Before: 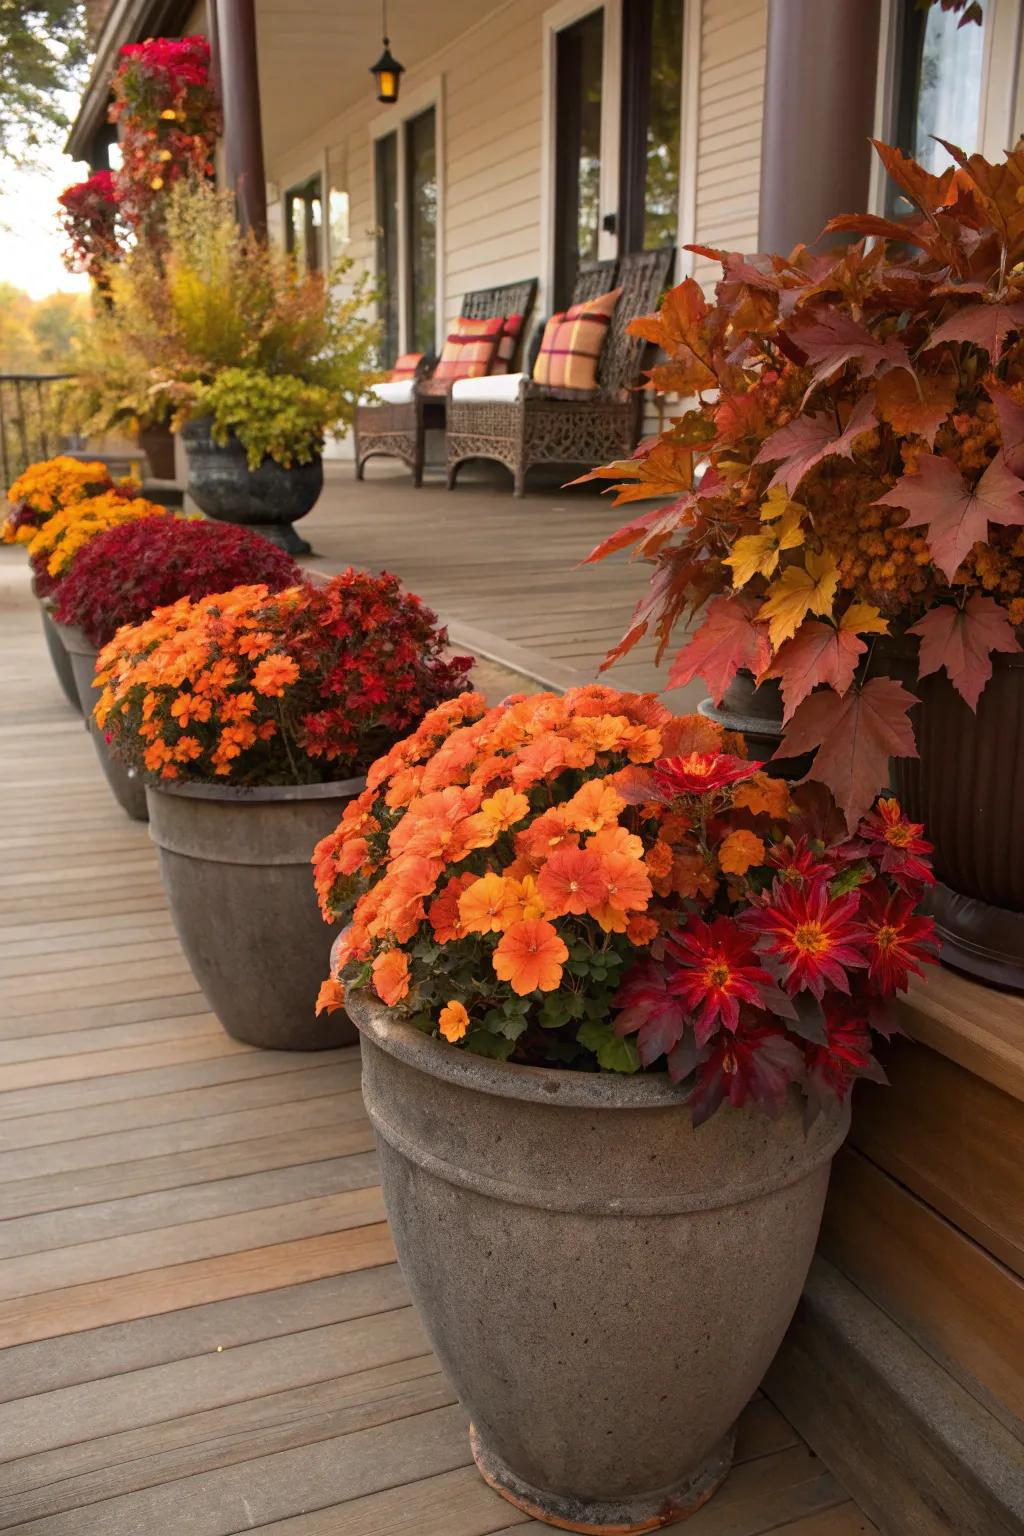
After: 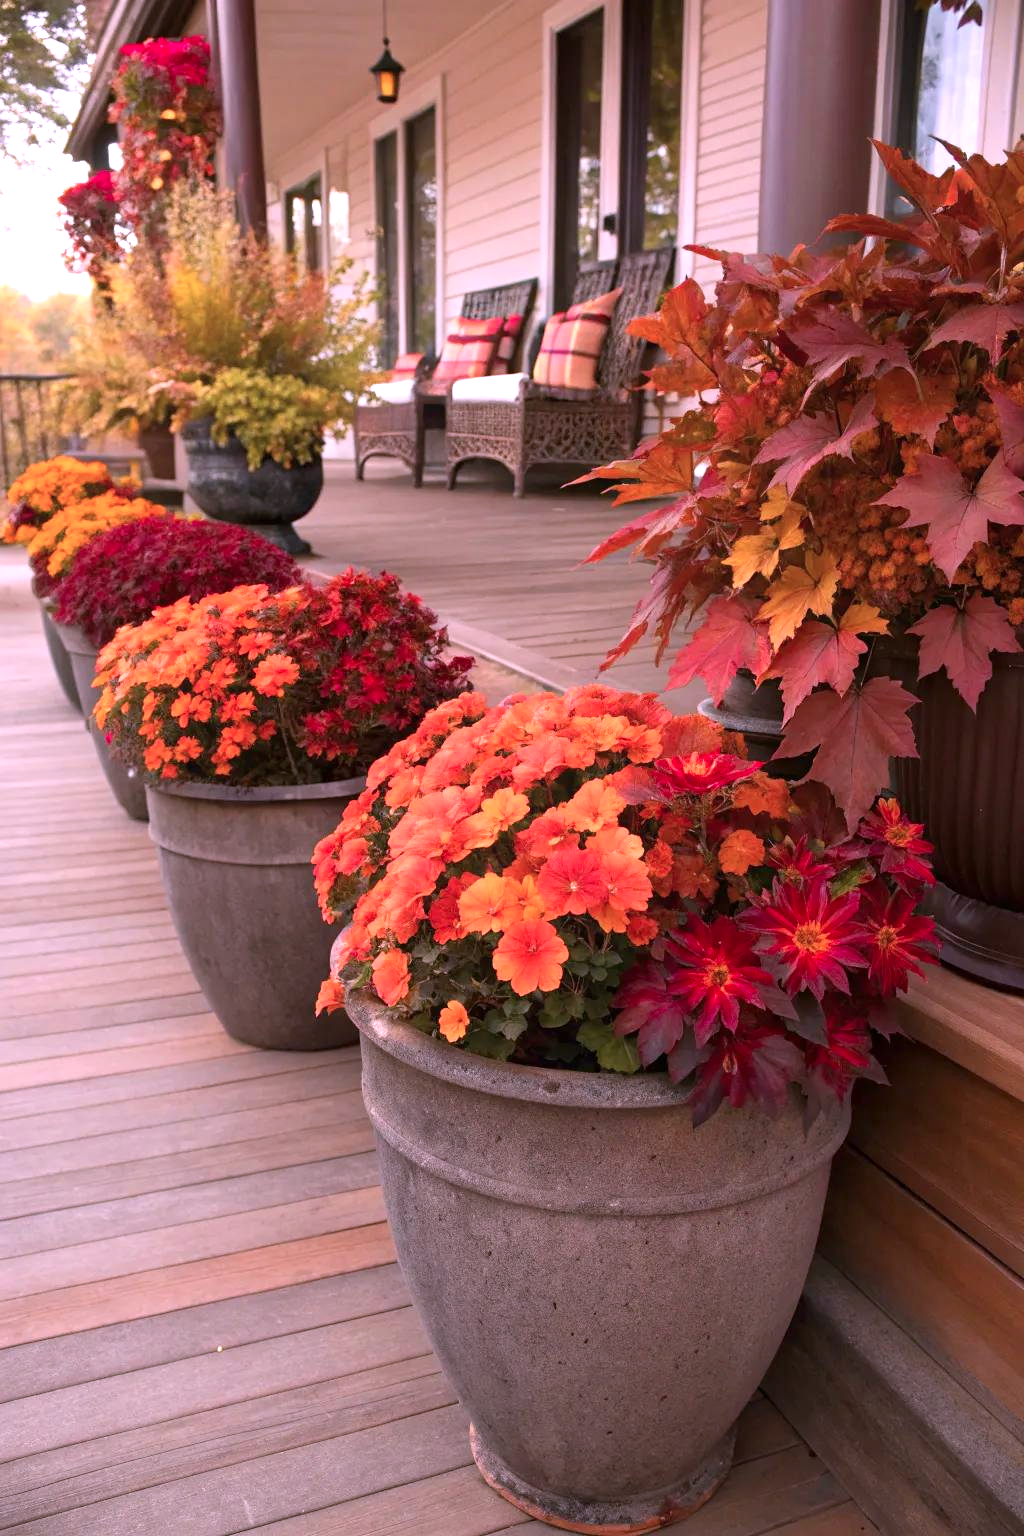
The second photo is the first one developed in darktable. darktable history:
exposure: black level correction 0.001, exposure 0.499 EV, compensate highlight preservation false
color correction: highlights a* 15.87, highlights b* -19.99
